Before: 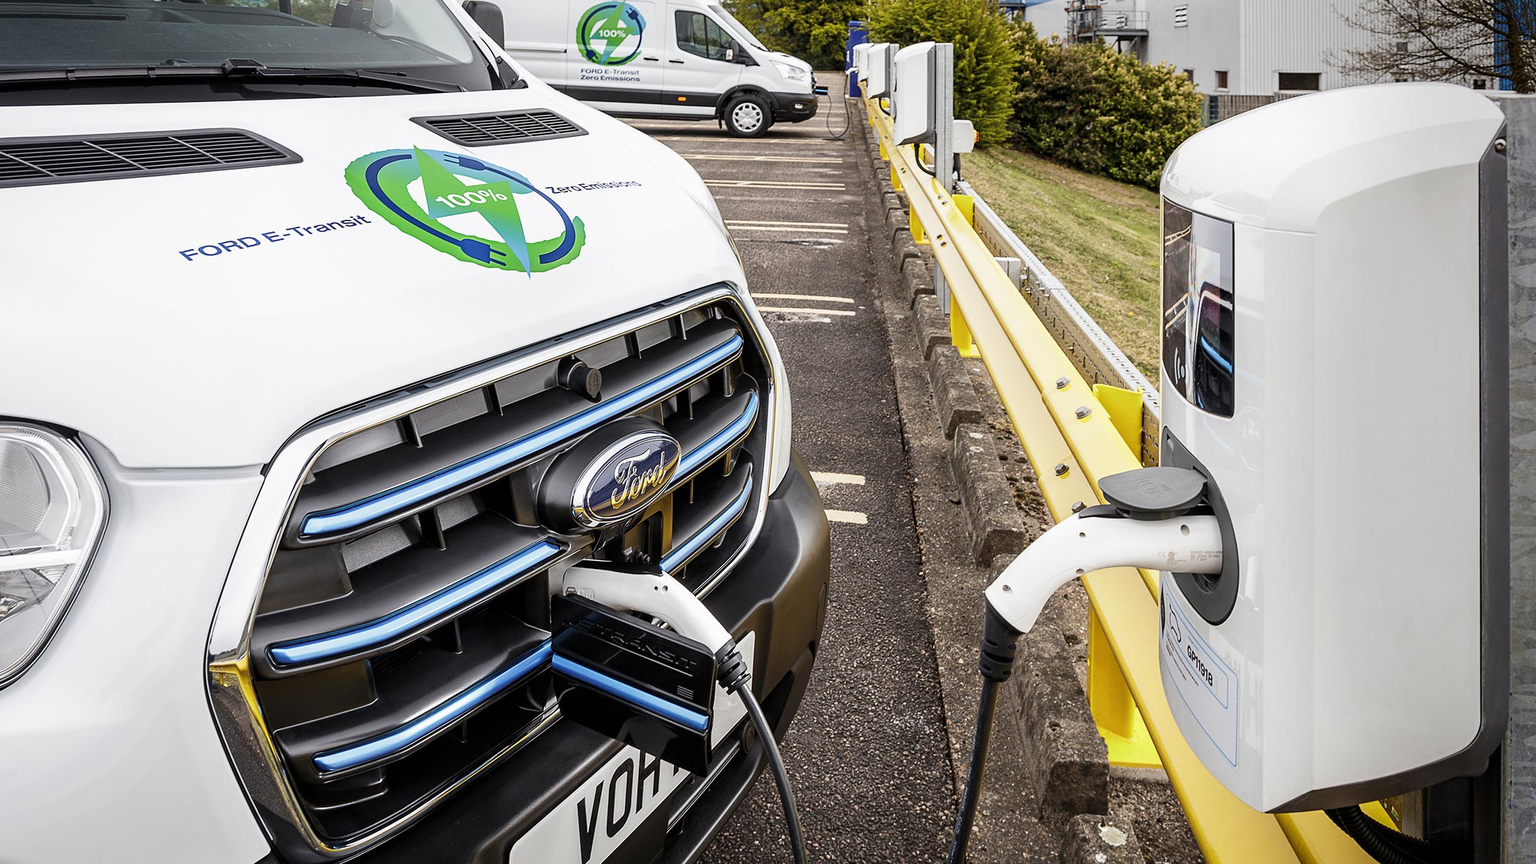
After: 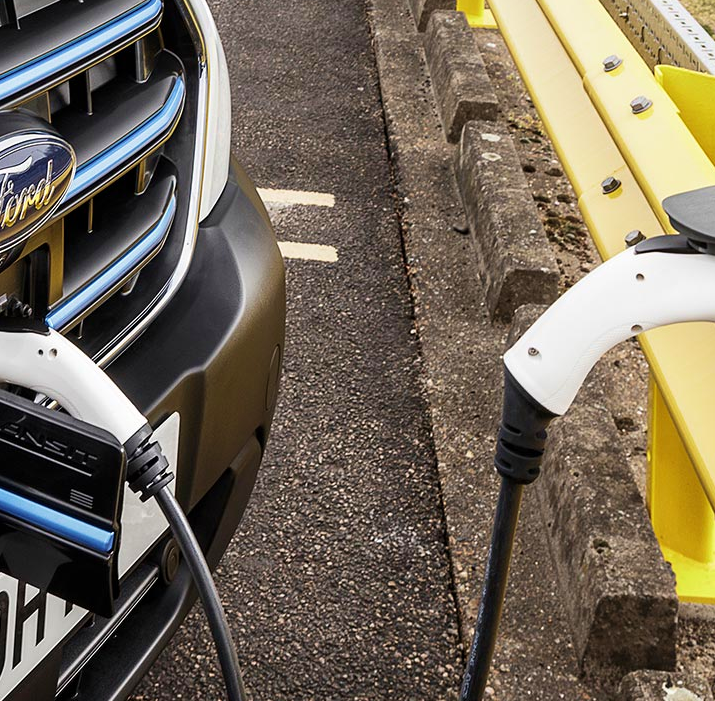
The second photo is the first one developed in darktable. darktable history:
velvia: on, module defaults
crop: left 40.878%, top 39.176%, right 25.993%, bottom 3.081%
